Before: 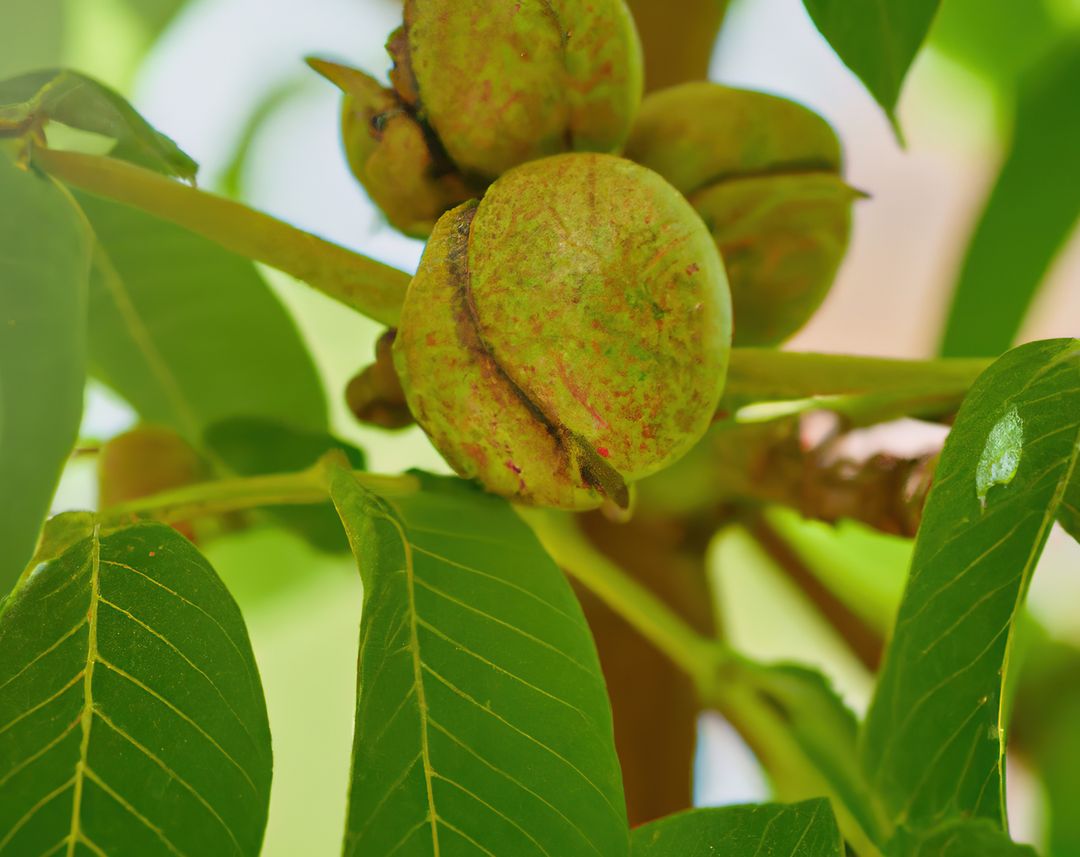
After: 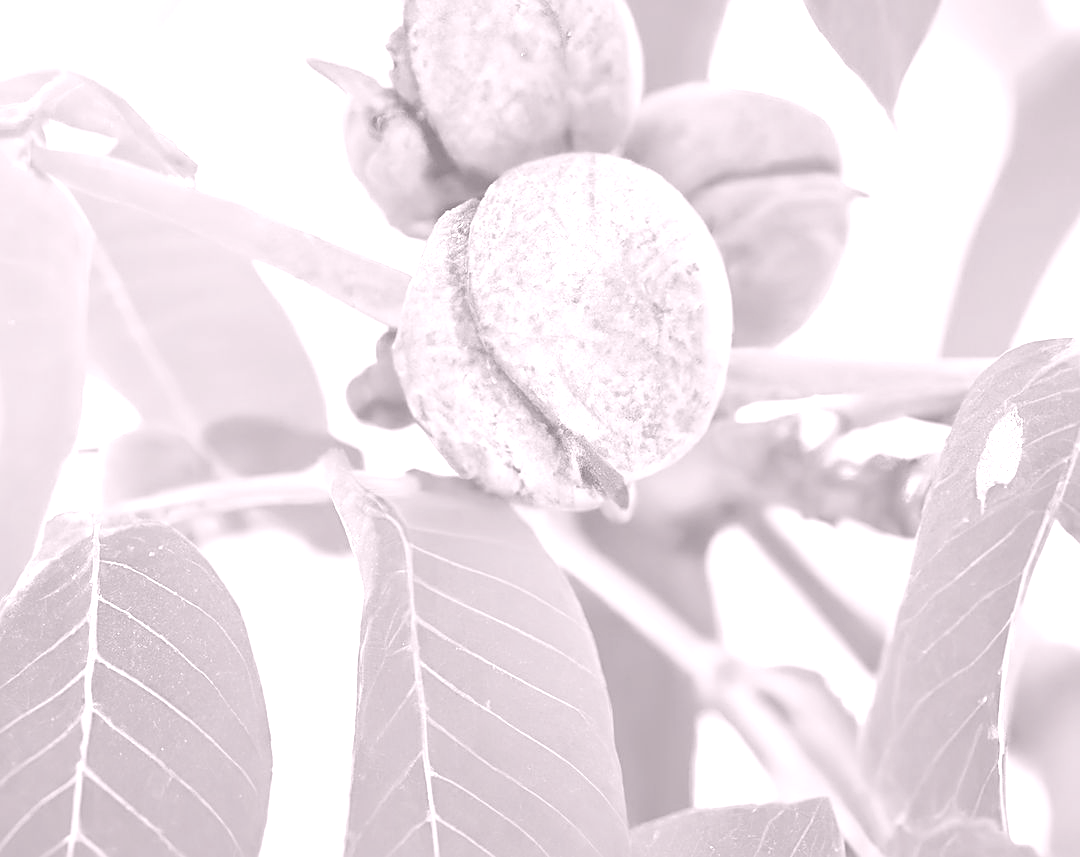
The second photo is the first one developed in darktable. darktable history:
white balance: red 1.05, blue 1.072
sharpen: on, module defaults
tone curve: curves: ch0 [(0, 0) (0.003, 0.013) (0.011, 0.018) (0.025, 0.027) (0.044, 0.045) (0.069, 0.068) (0.1, 0.096) (0.136, 0.13) (0.177, 0.168) (0.224, 0.217) (0.277, 0.277) (0.335, 0.338) (0.399, 0.401) (0.468, 0.473) (0.543, 0.544) (0.623, 0.621) (0.709, 0.7) (0.801, 0.781) (0.898, 0.869) (1, 1)], preserve colors none
colorize: hue 25.2°, saturation 83%, source mix 82%, lightness 79%, version 1
rgb levels: preserve colors max RGB
